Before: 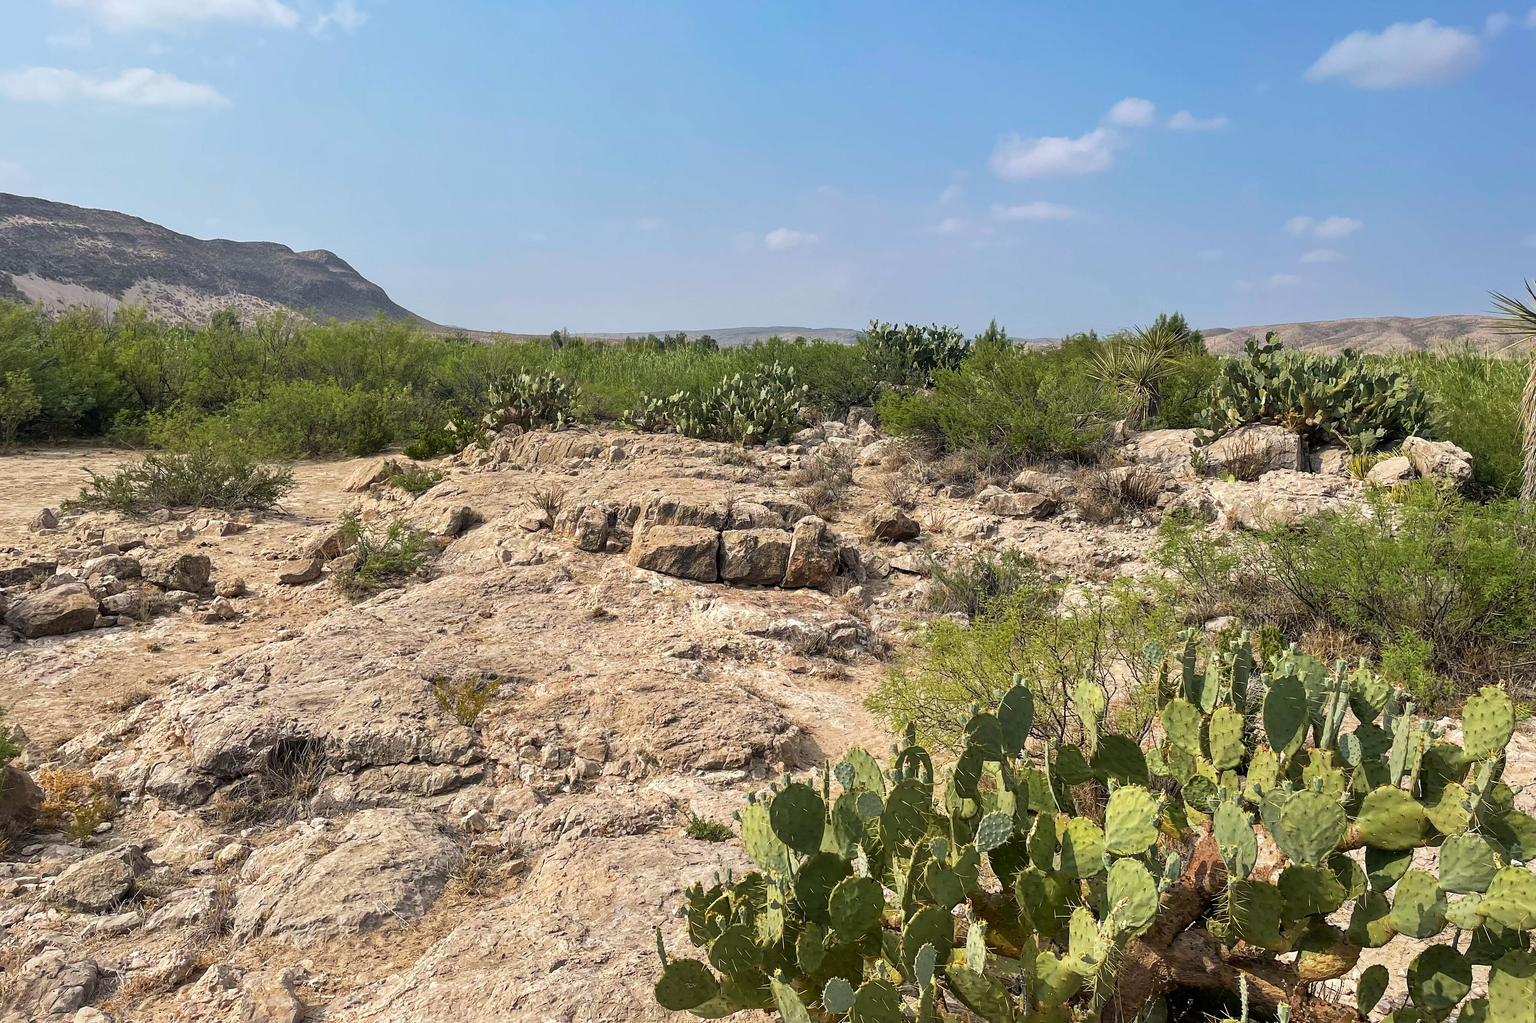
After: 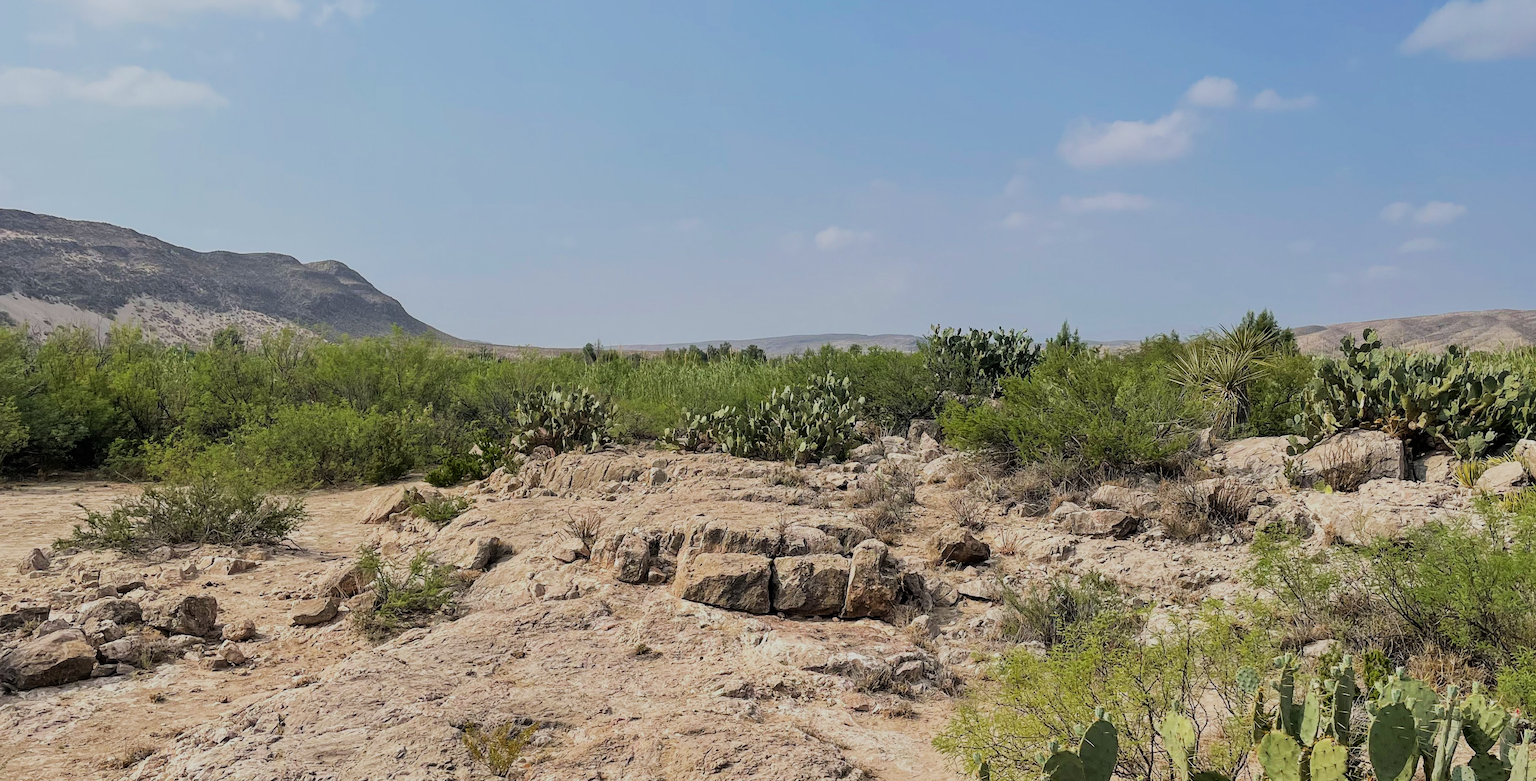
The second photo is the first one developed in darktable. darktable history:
filmic rgb: black relative exposure -7.65 EV, white relative exposure 4.56 EV, hardness 3.61
rotate and perspective: rotation -1.17°, automatic cropping off
crop: left 1.509%, top 3.452%, right 7.696%, bottom 28.452%
